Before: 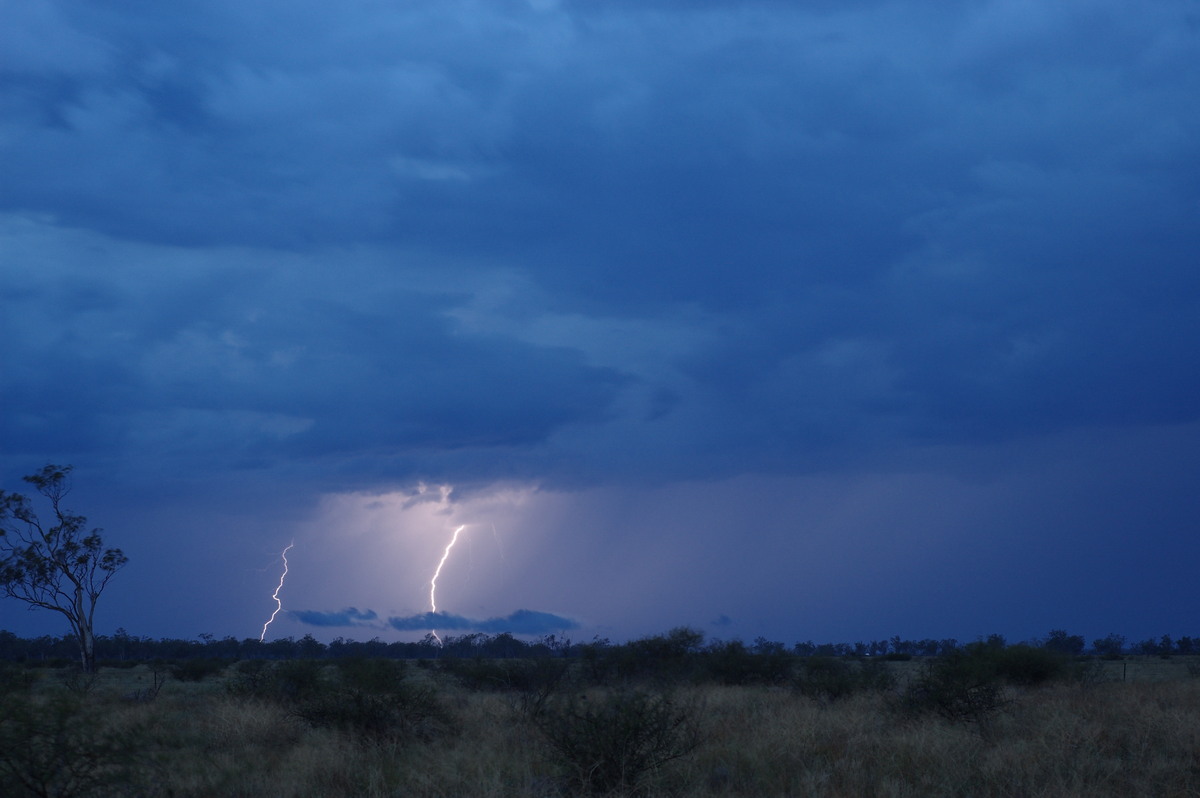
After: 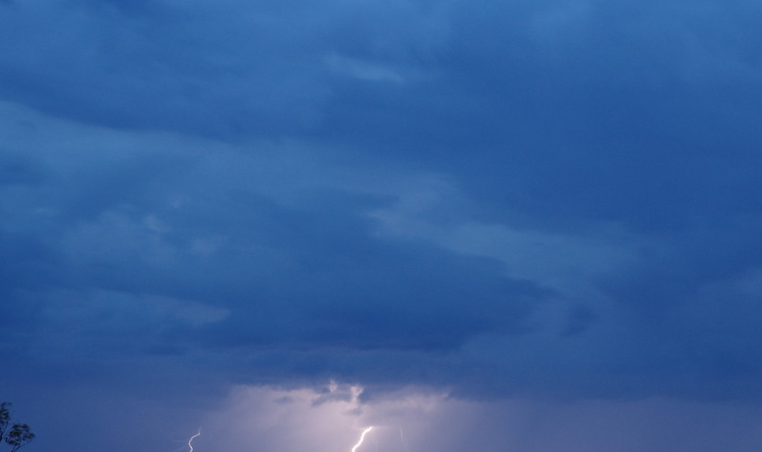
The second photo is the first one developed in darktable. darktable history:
crop and rotate: angle -4.29°, left 2.273%, top 6.834%, right 27.223%, bottom 30.193%
